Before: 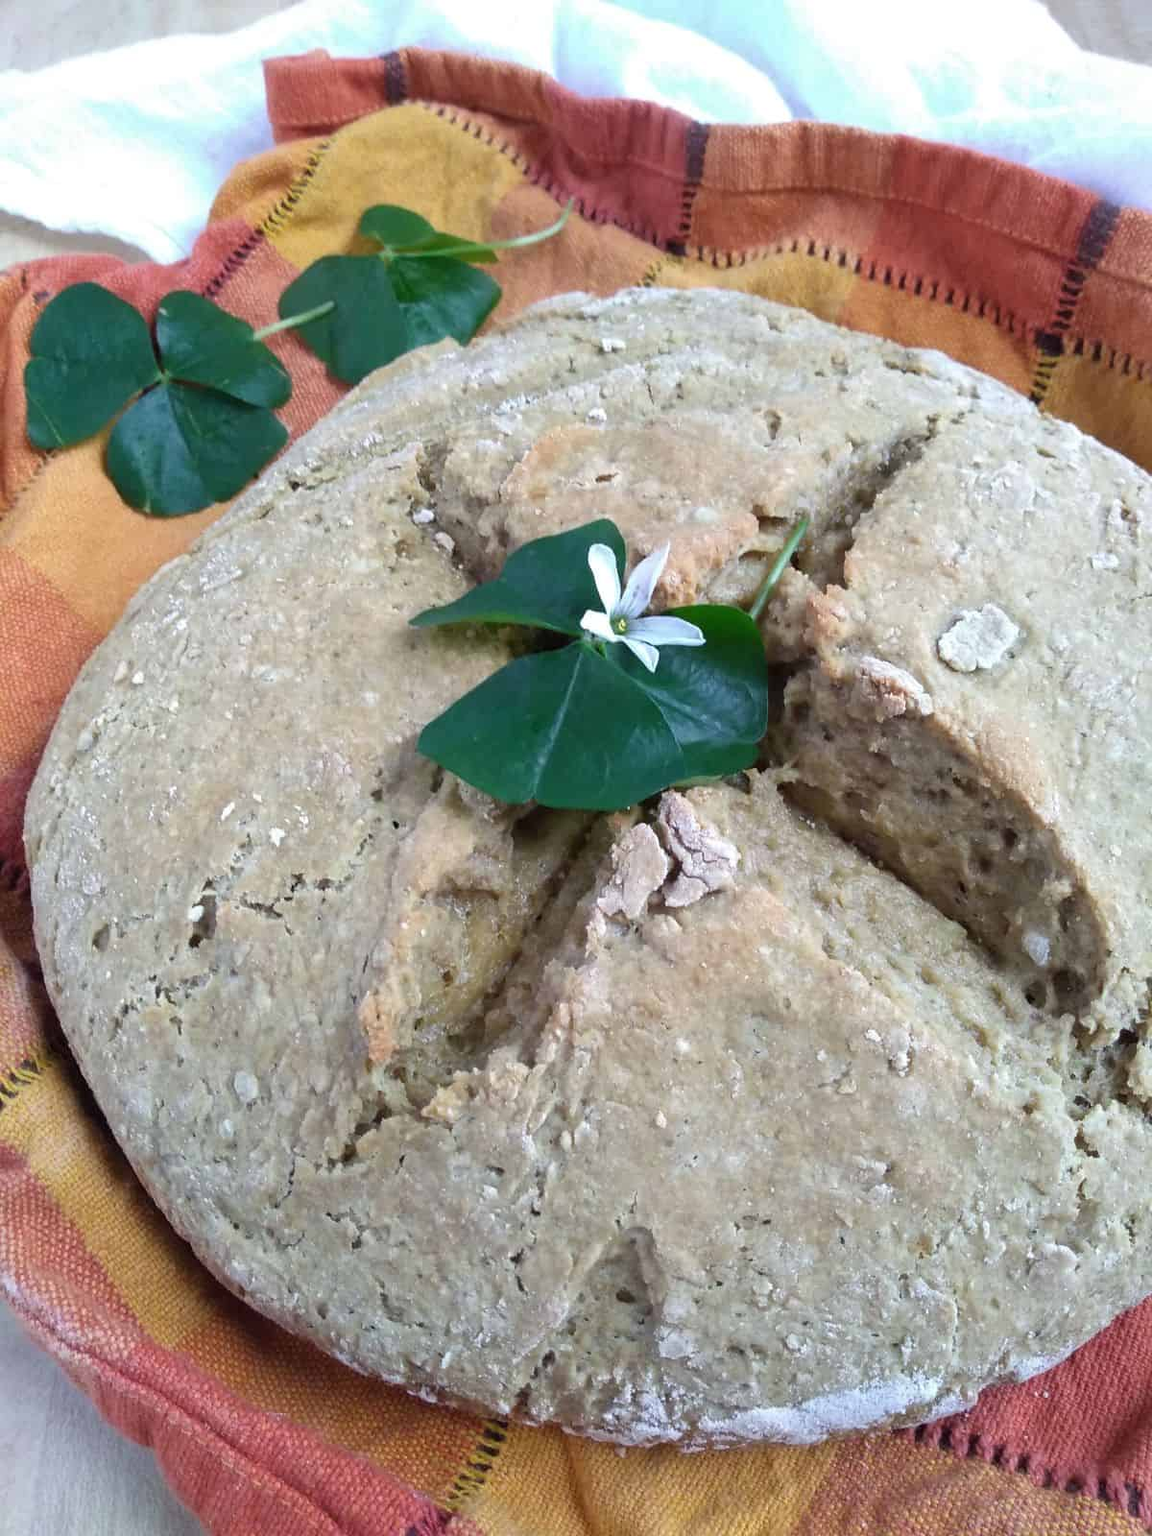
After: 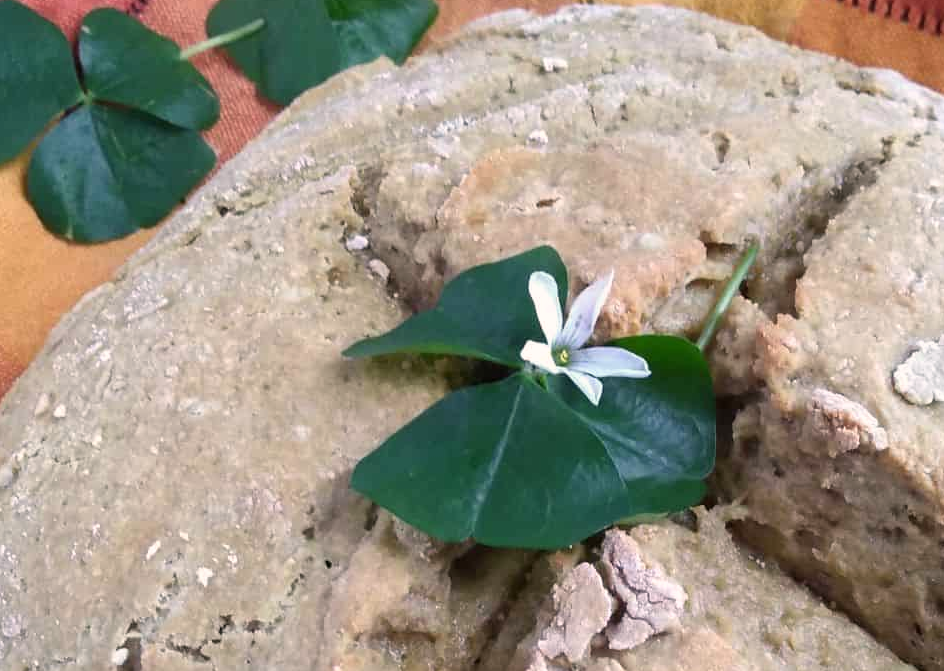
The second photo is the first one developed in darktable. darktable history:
crop: left 7.04%, top 18.445%, right 14.273%, bottom 39.585%
color correction: highlights a* 5.85, highlights b* 4.82
